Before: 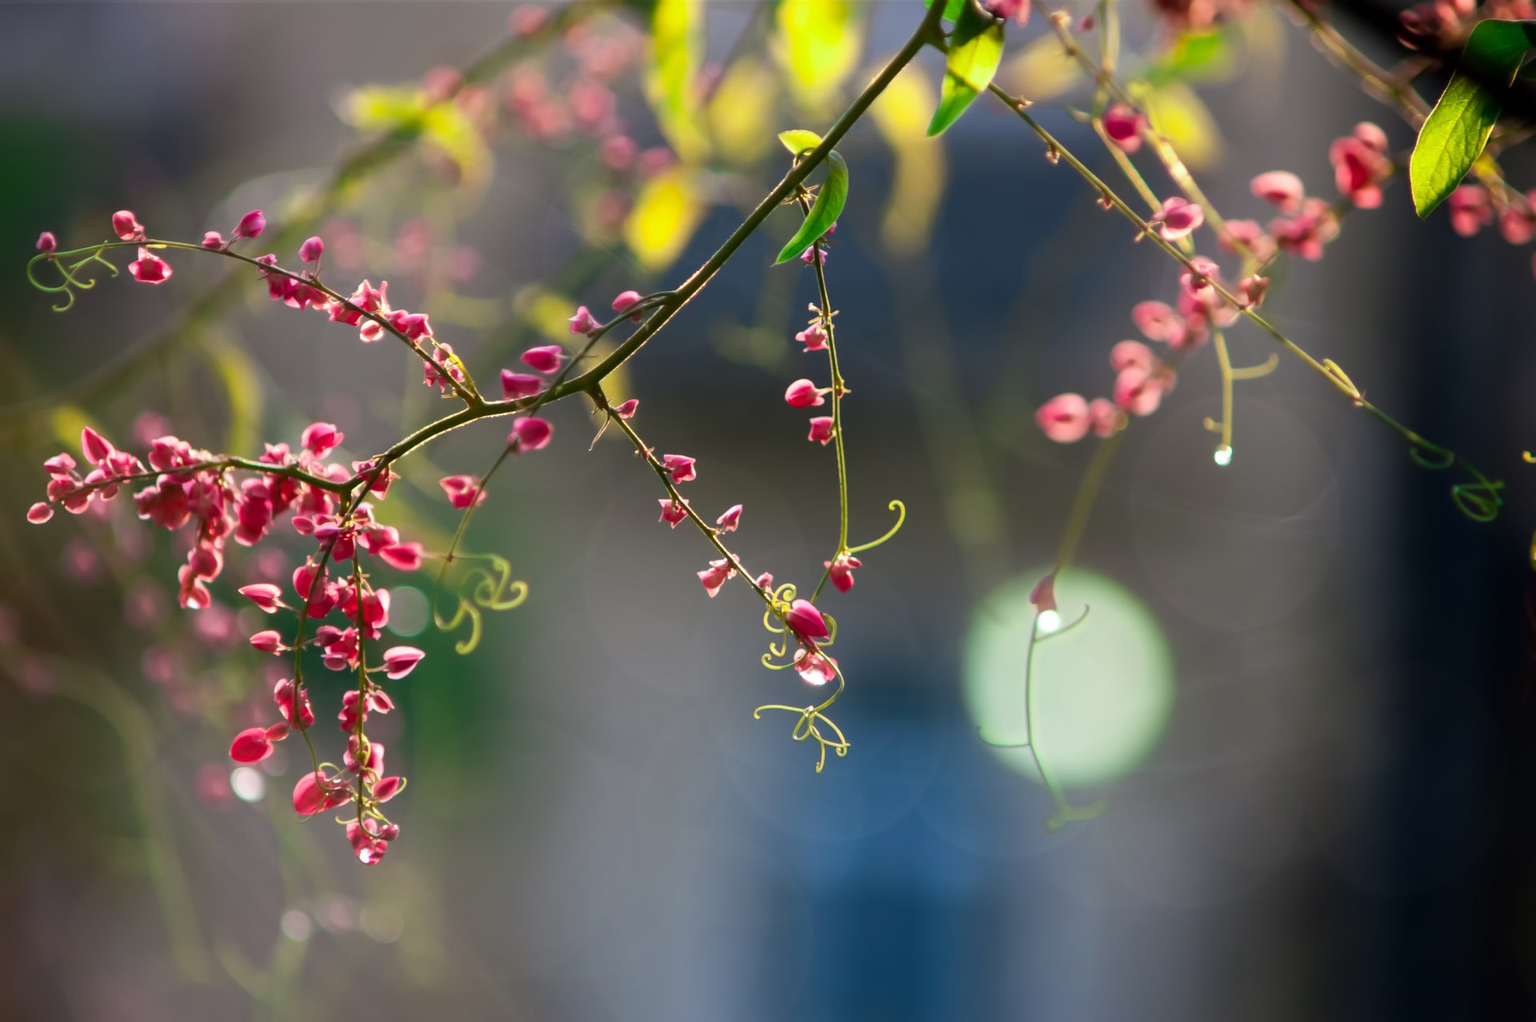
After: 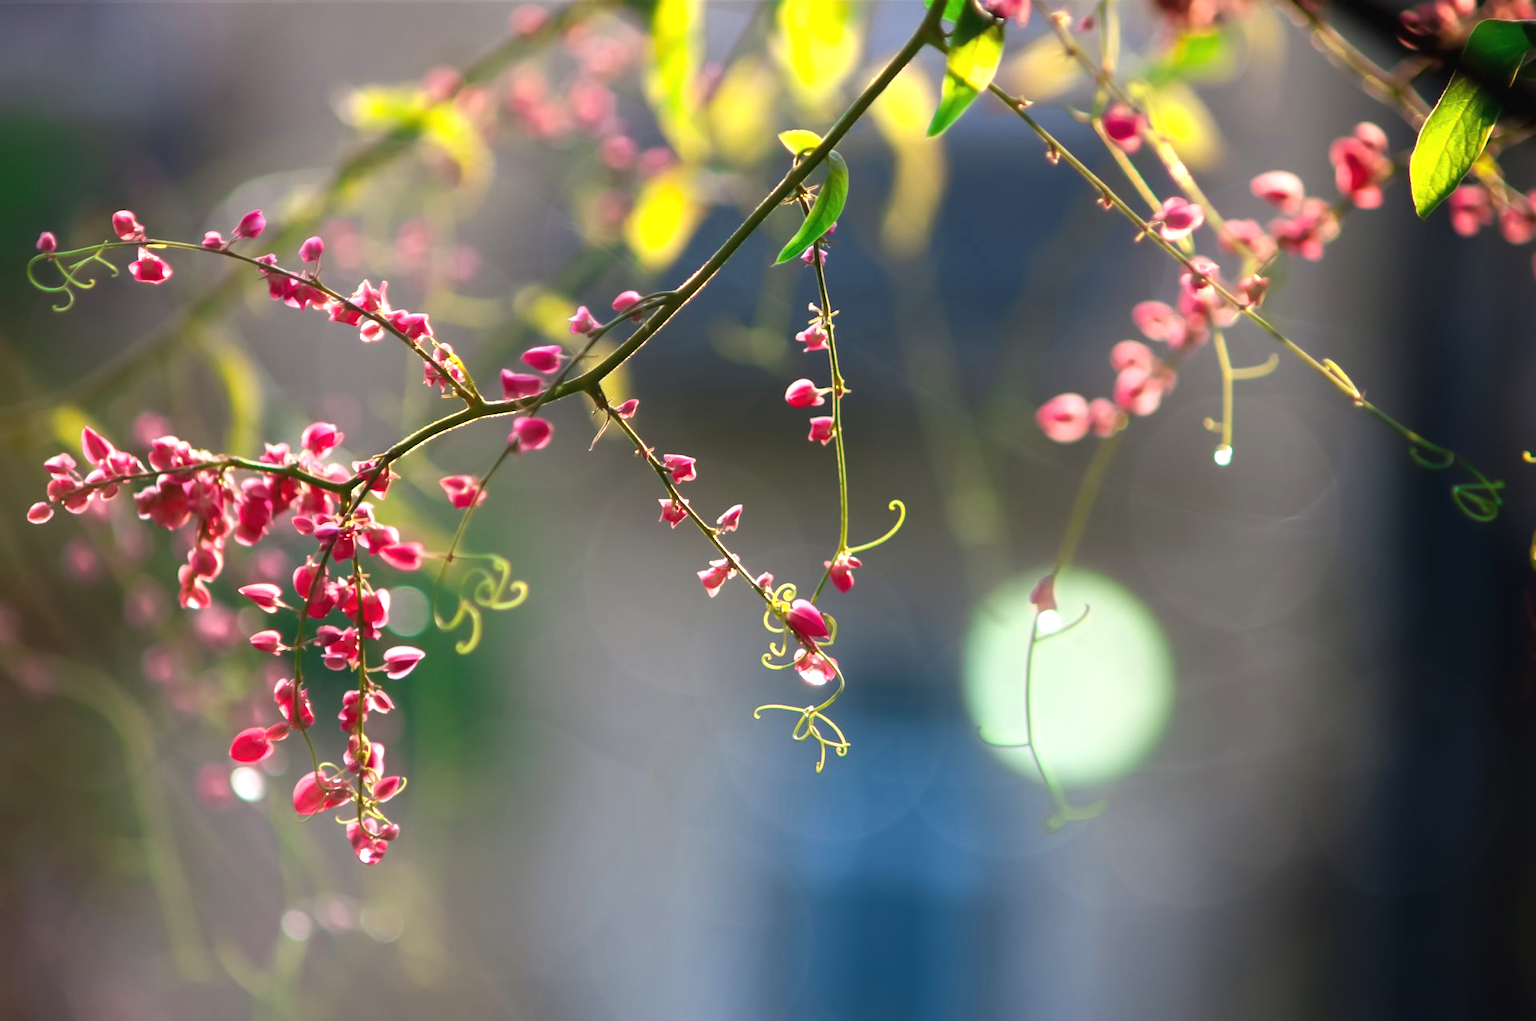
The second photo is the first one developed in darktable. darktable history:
exposure: black level correction -0.002, exposure 0.534 EV, compensate highlight preservation false
